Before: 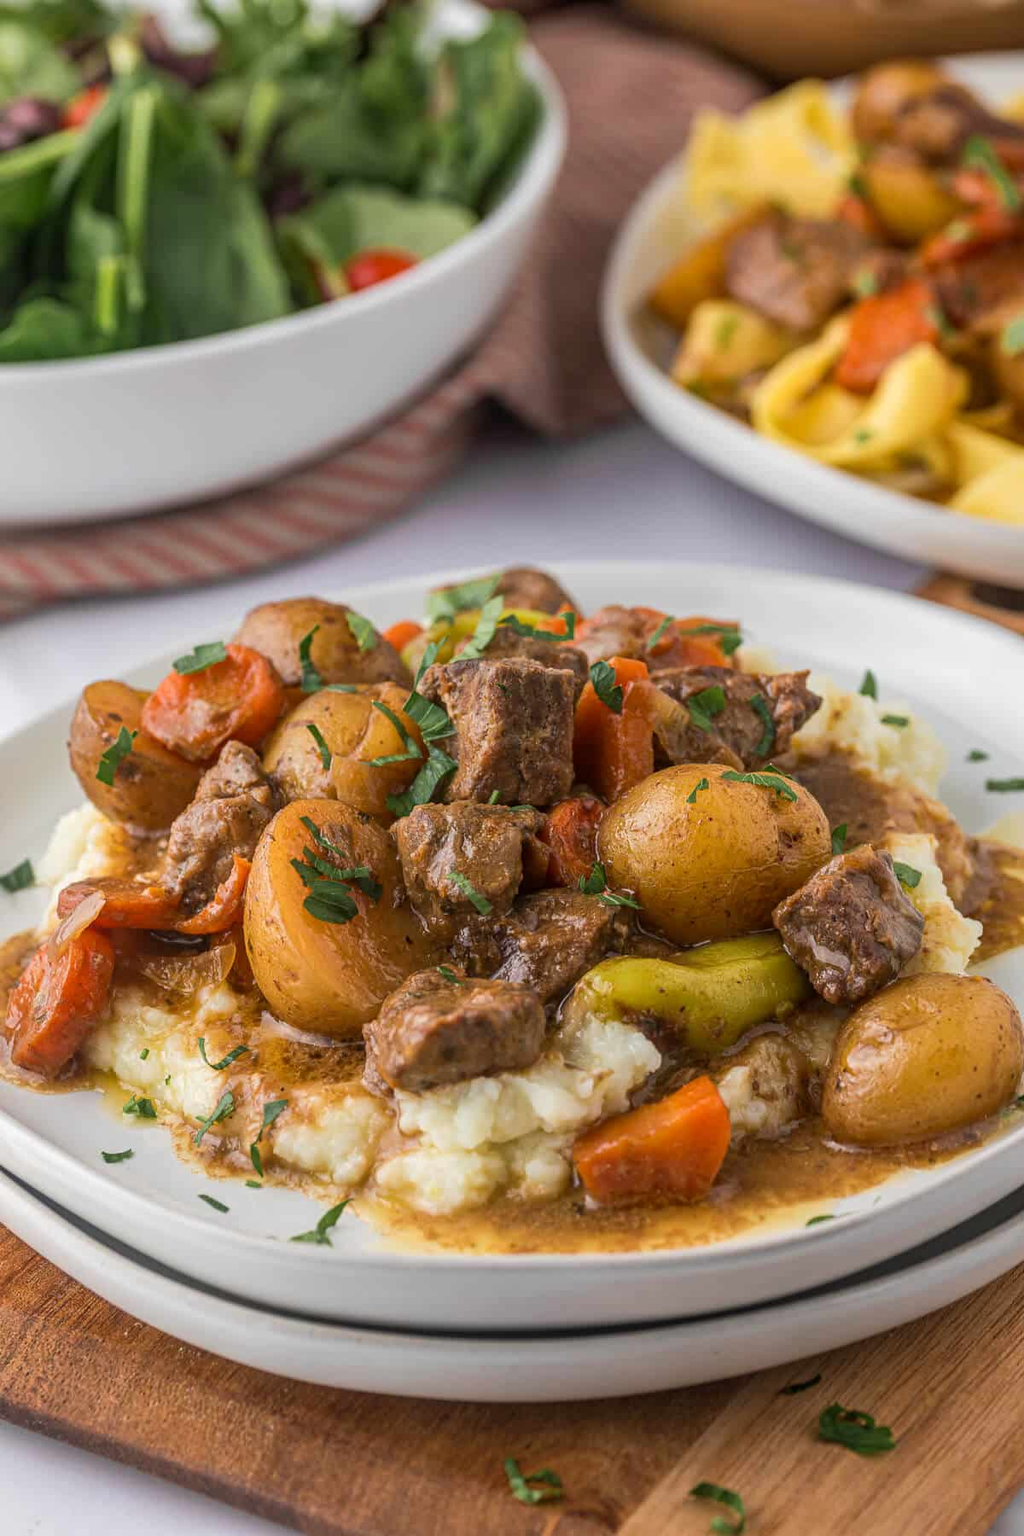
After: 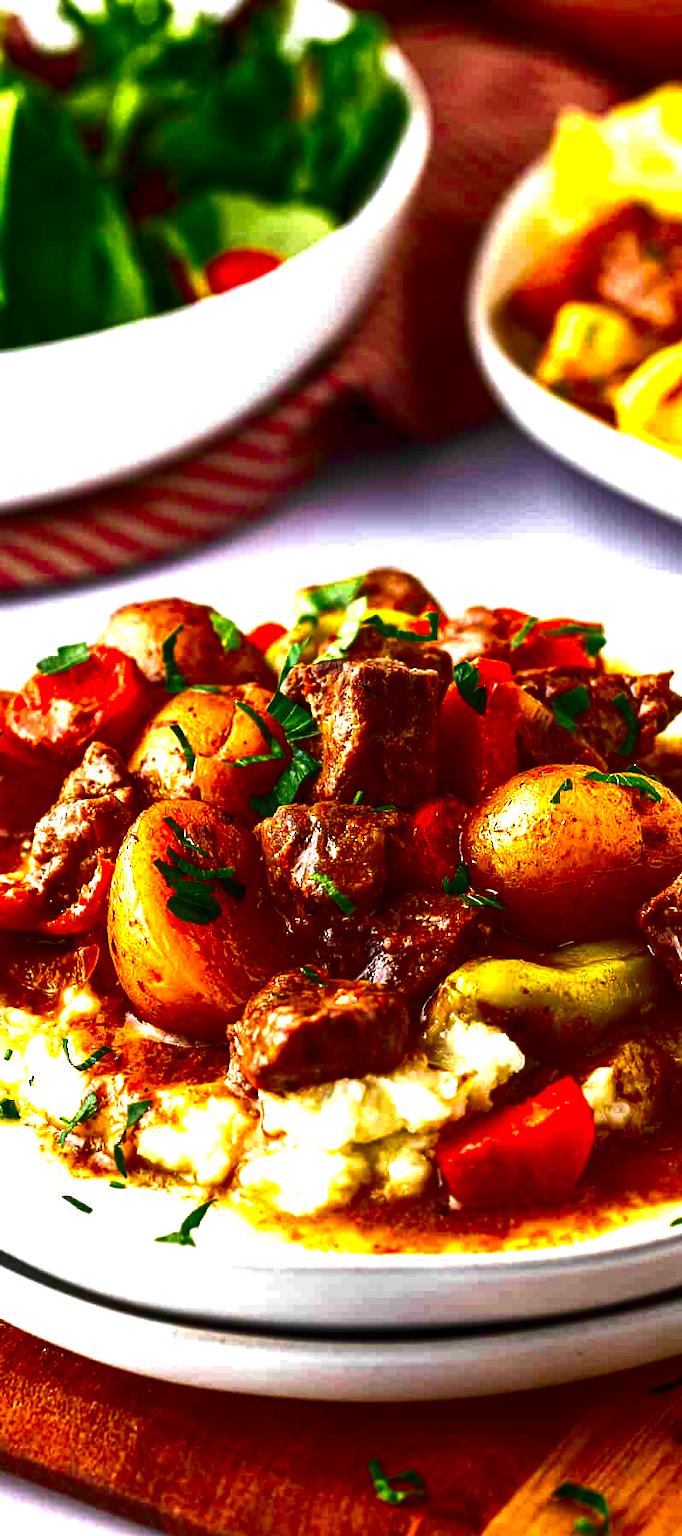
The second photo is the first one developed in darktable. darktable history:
crop and rotate: left 13.409%, right 19.924%
exposure: black level correction 0, exposure 1.3 EV, compensate highlight preservation false
contrast brightness saturation: brightness -1, saturation 1
